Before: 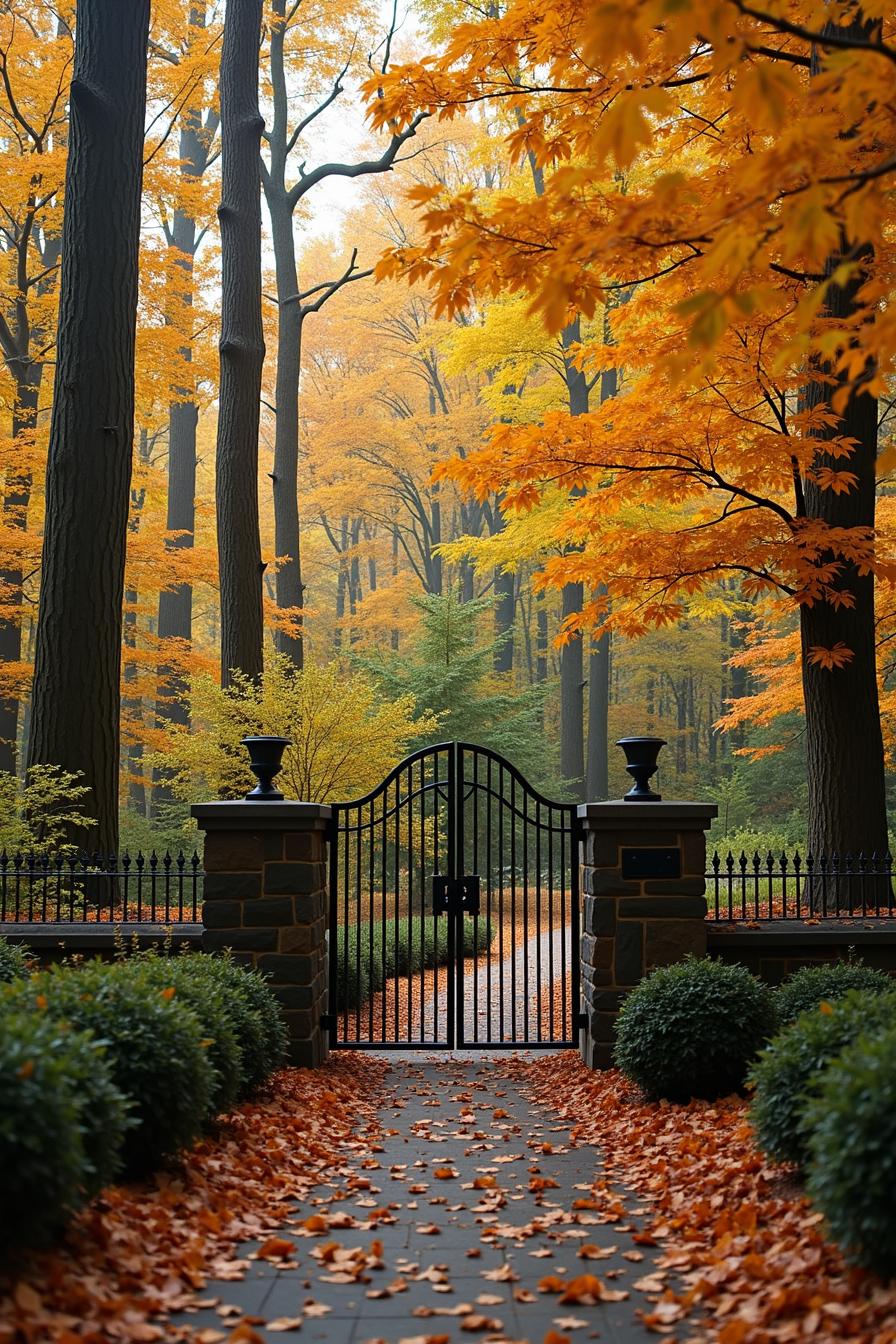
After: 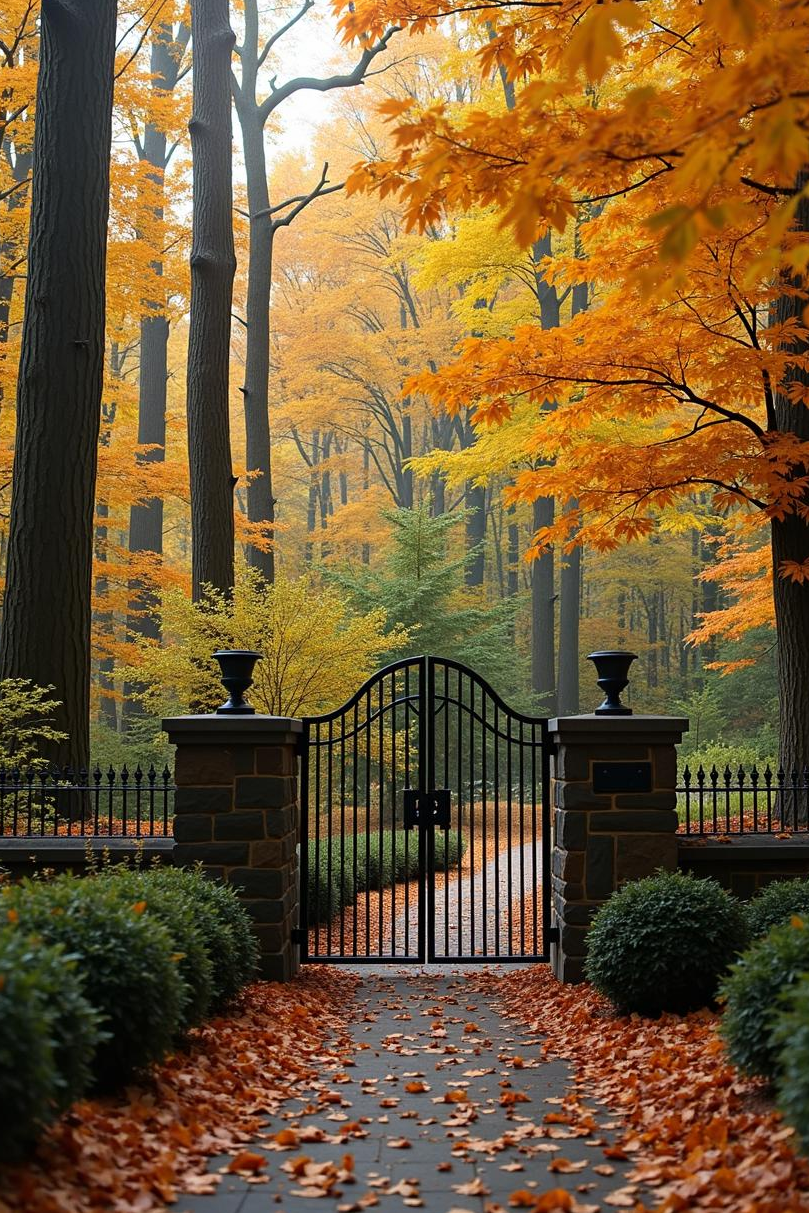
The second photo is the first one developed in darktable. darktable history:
bloom: size 13.65%, threshold 98.39%, strength 4.82%
crop: left 3.305%, top 6.436%, right 6.389%, bottom 3.258%
